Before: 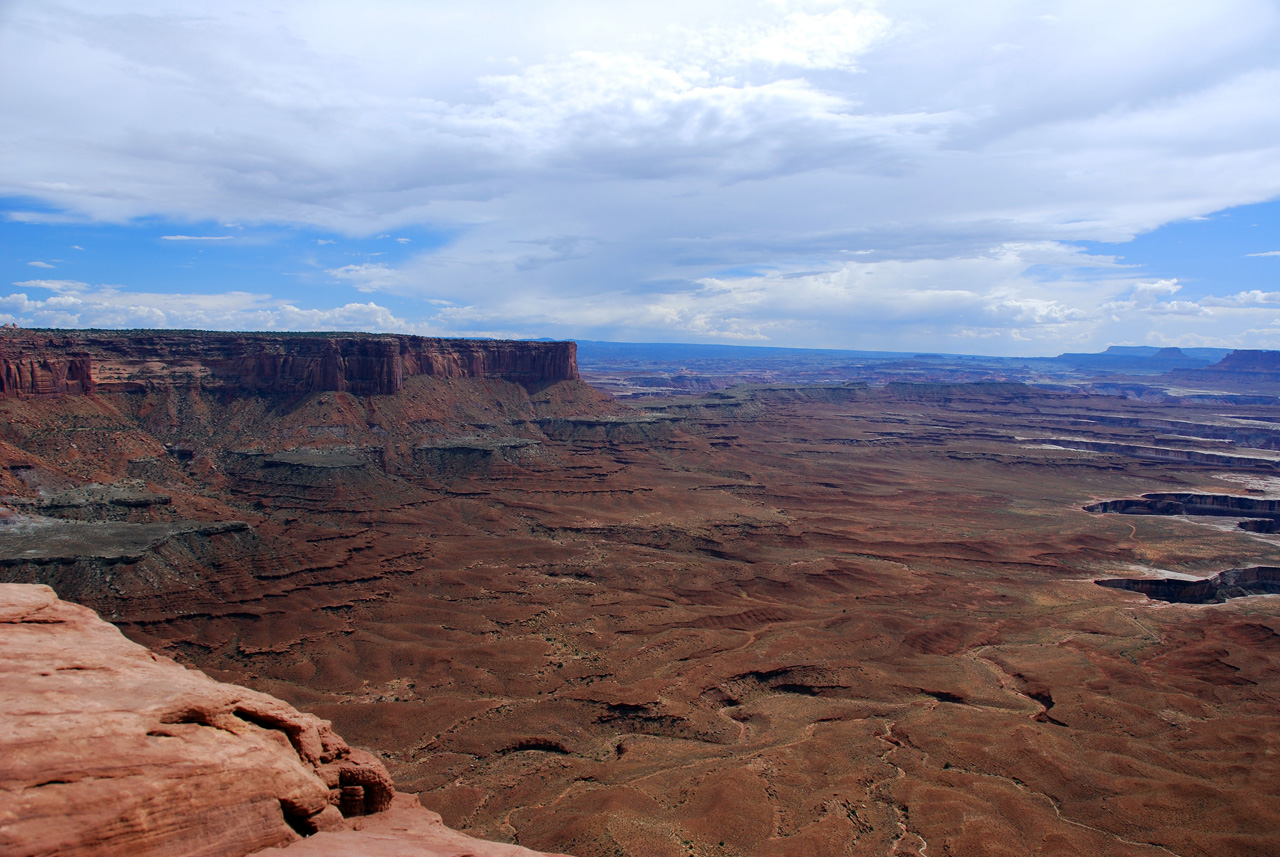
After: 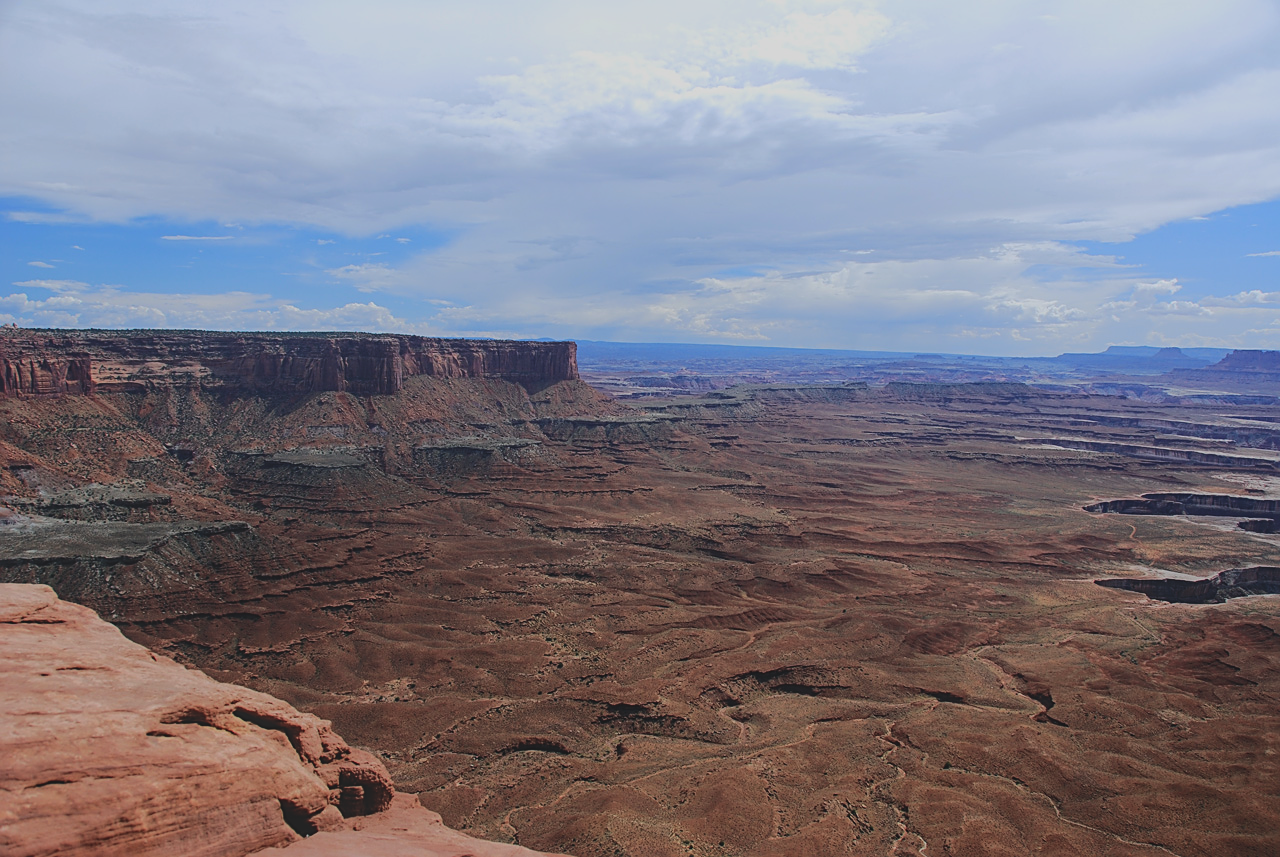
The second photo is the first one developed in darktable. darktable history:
tone curve: curves: ch0 [(0, 0) (0.003, 0.004) (0.011, 0.01) (0.025, 0.025) (0.044, 0.042) (0.069, 0.064) (0.1, 0.093) (0.136, 0.13) (0.177, 0.182) (0.224, 0.241) (0.277, 0.322) (0.335, 0.409) (0.399, 0.482) (0.468, 0.551) (0.543, 0.606) (0.623, 0.672) (0.709, 0.73) (0.801, 0.81) (0.898, 0.885) (1, 1)], color space Lab, independent channels, preserve colors none
contrast brightness saturation: contrast 0.045
local contrast: highlights 46%, shadows 6%, detail 101%
exposure: black level correction -0.015, exposure -0.511 EV, compensate highlight preservation false
sharpen: on, module defaults
